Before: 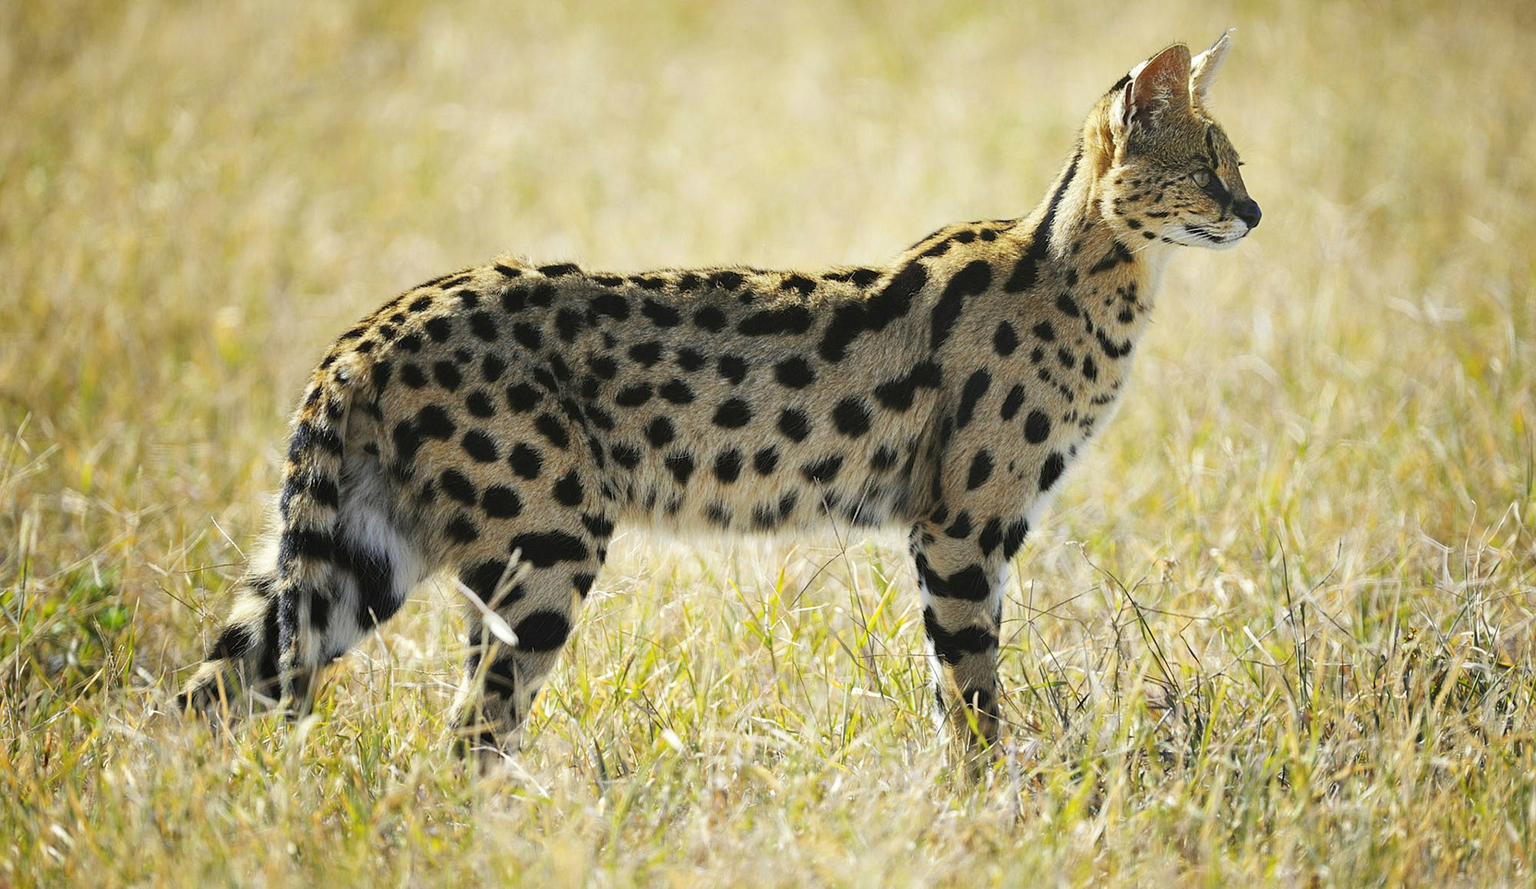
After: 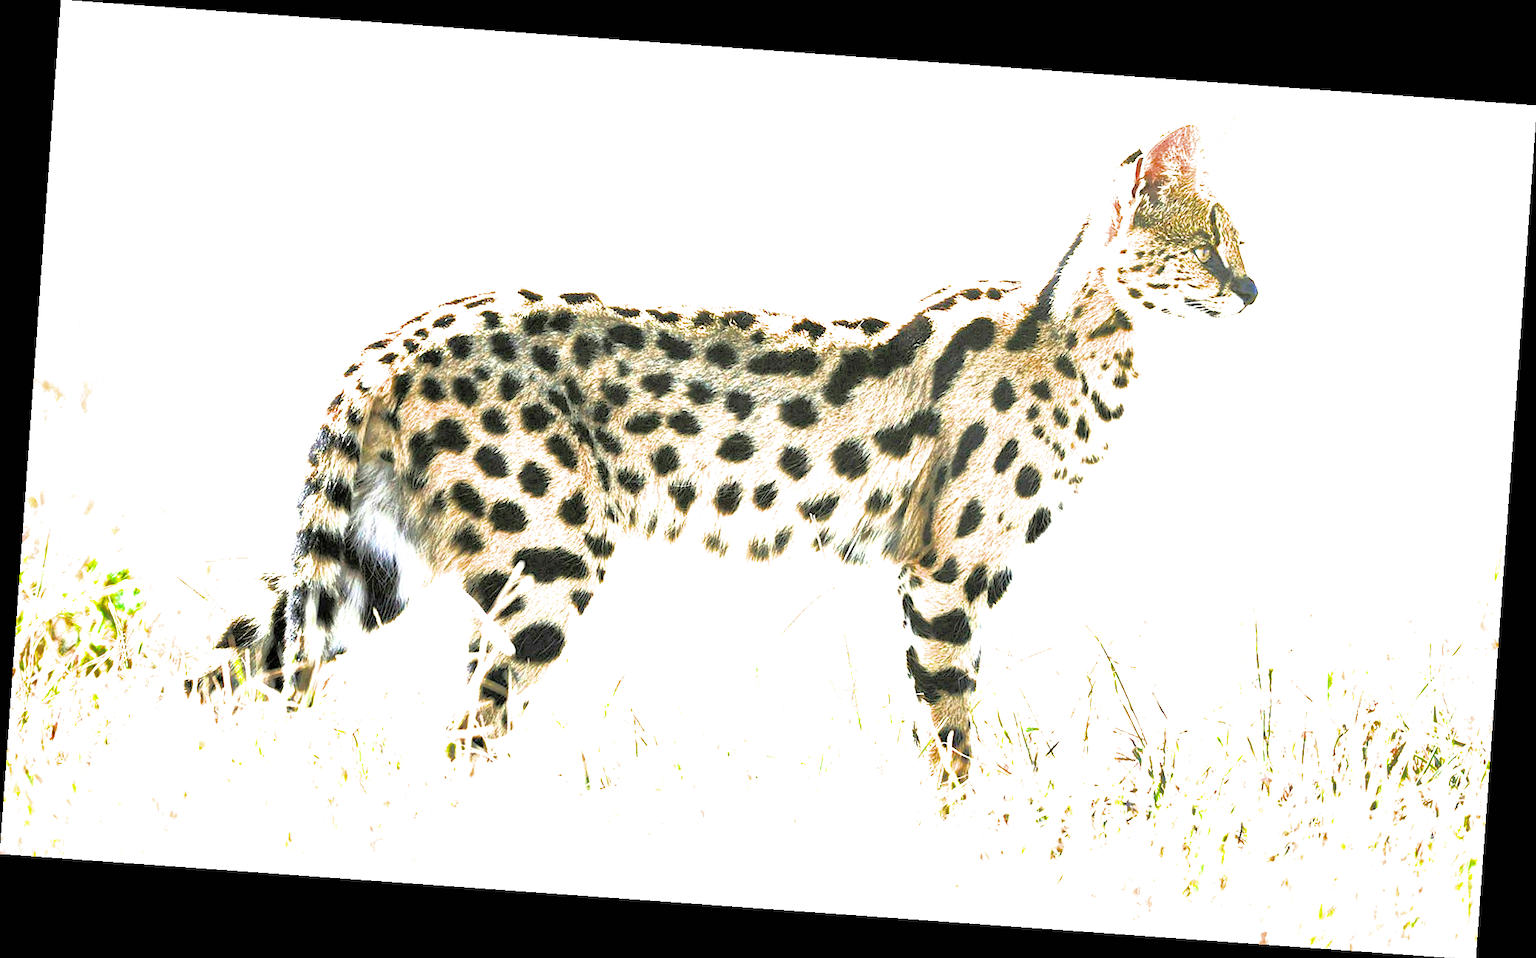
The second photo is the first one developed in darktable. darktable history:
shadows and highlights: on, module defaults
exposure: exposure 3 EV, compensate highlight preservation false
filmic rgb: black relative exposure -3.92 EV, white relative exposure 3.14 EV, hardness 2.87
rotate and perspective: rotation 4.1°, automatic cropping off
